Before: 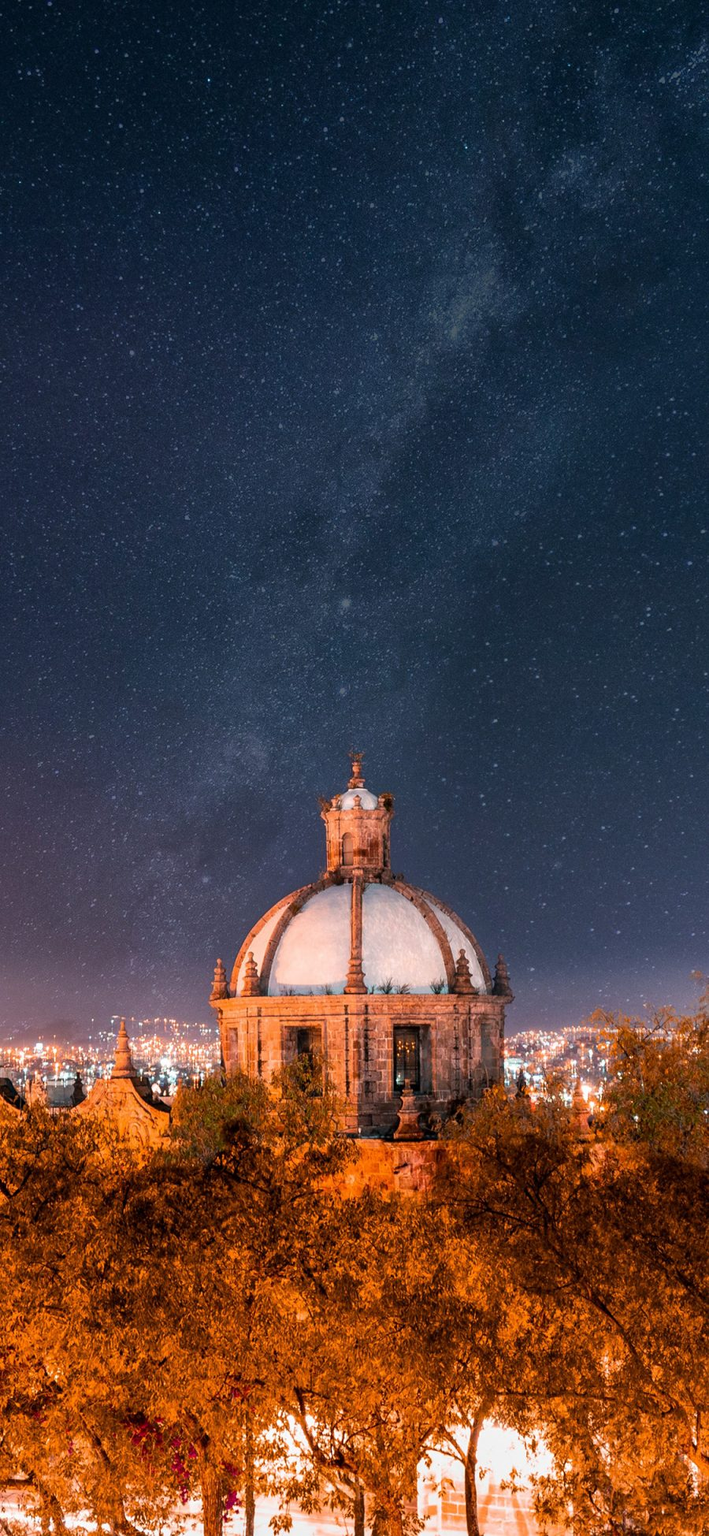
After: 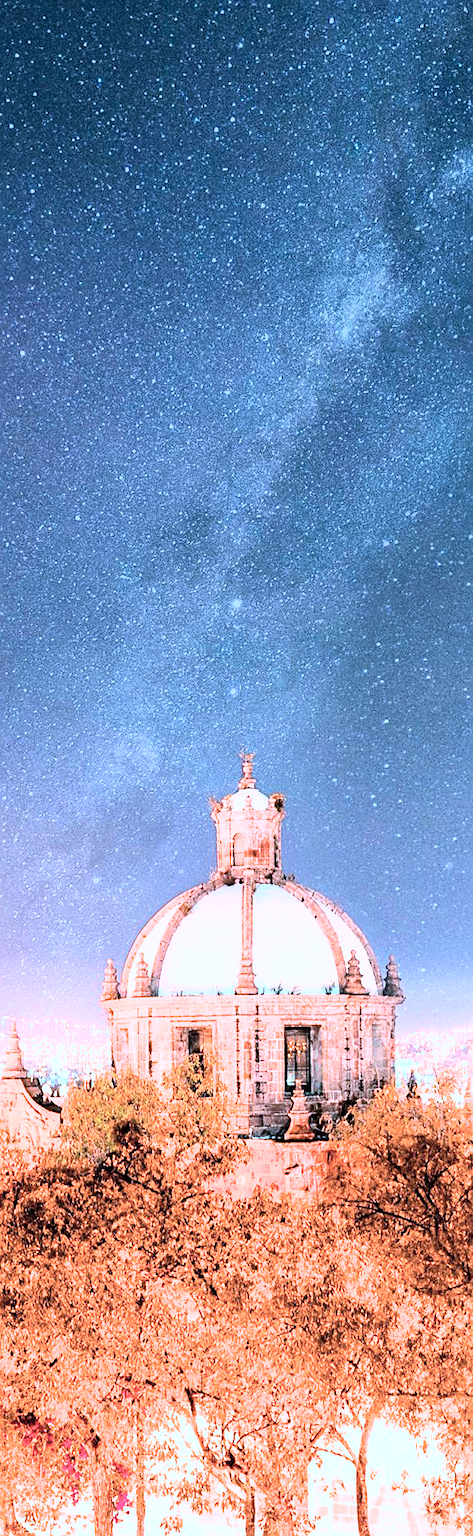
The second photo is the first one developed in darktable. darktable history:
filmic rgb: black relative exposure -16 EV, white relative exposure 6.9 EV, hardness 4.68, color science v6 (2022), iterations of high-quality reconstruction 0
color correction: highlights a* -2.41, highlights b* -18.55
crop and rotate: left 15.508%, right 17.783%
exposure: exposure 2.009 EV, compensate exposure bias true, compensate highlight preservation false
tone curve: curves: ch0 [(0, 0) (0.093, 0.104) (0.226, 0.291) (0.327, 0.431) (0.471, 0.648) (0.759, 0.926) (1, 1)], color space Lab, independent channels, preserve colors none
sharpen: on, module defaults
